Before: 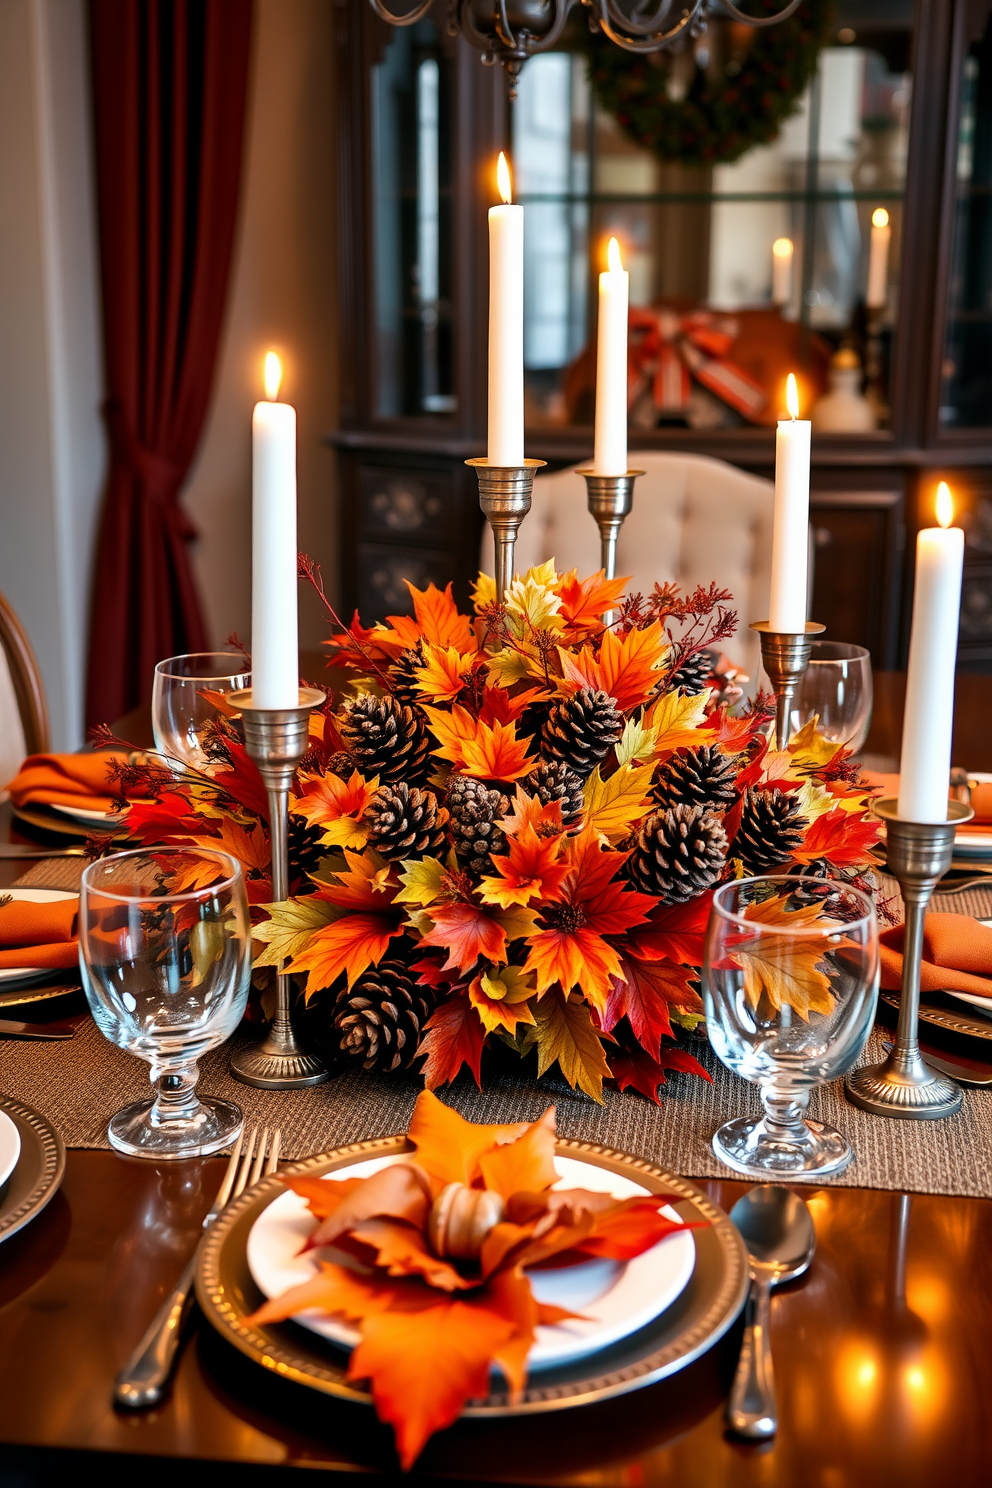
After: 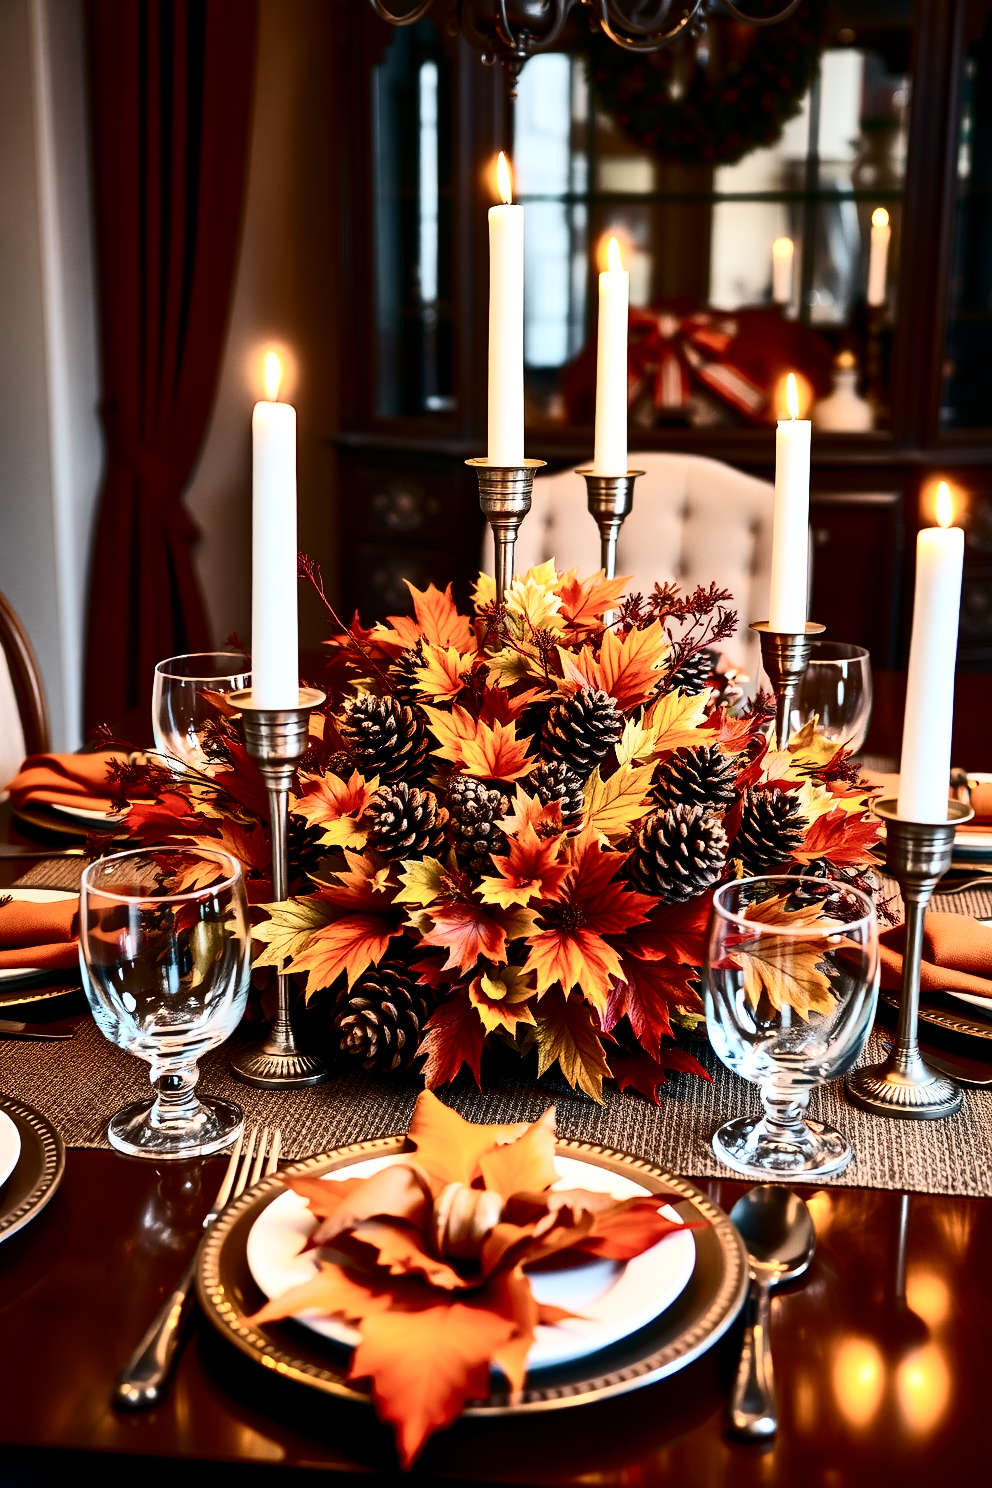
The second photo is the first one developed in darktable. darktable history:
contrast brightness saturation: contrast 0.483, saturation -0.088
